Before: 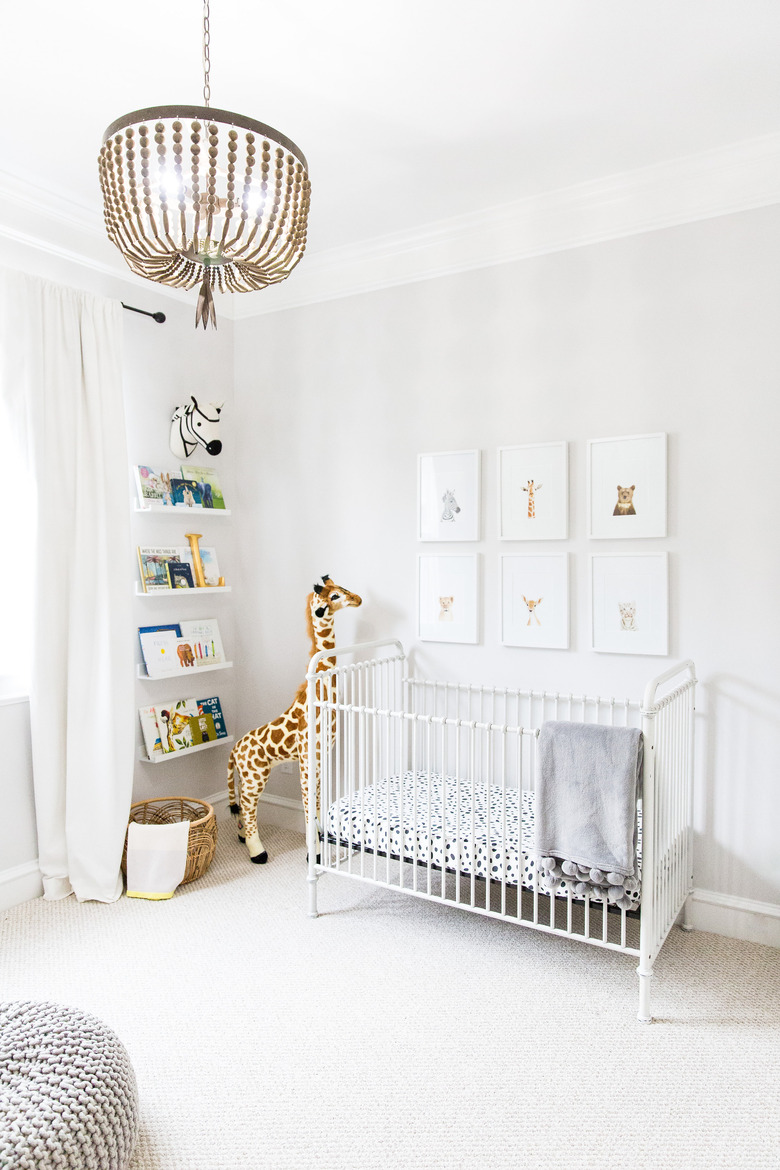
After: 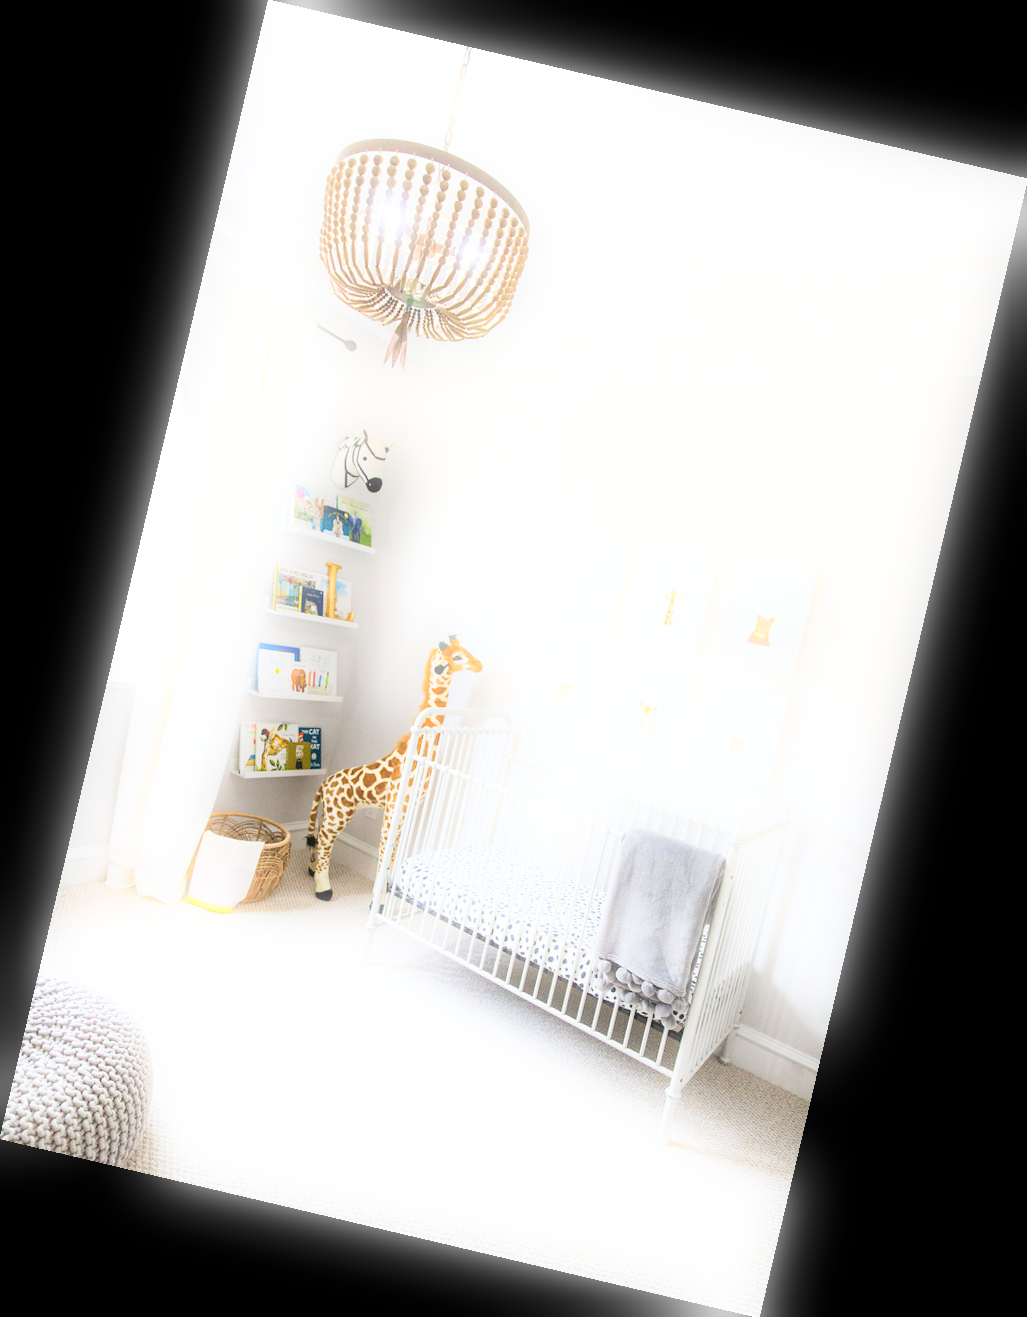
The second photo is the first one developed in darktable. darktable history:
bloom: size 5%, threshold 95%, strength 15%
rotate and perspective: rotation 13.27°, automatic cropping off
